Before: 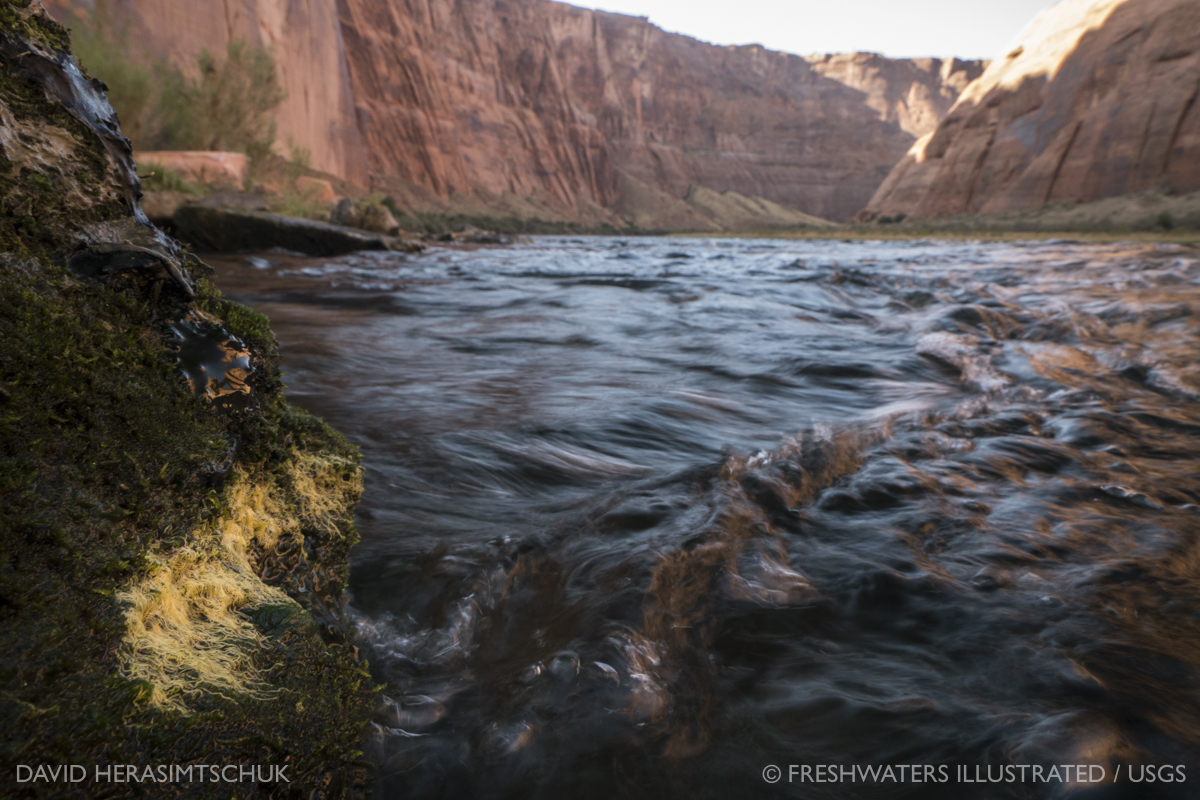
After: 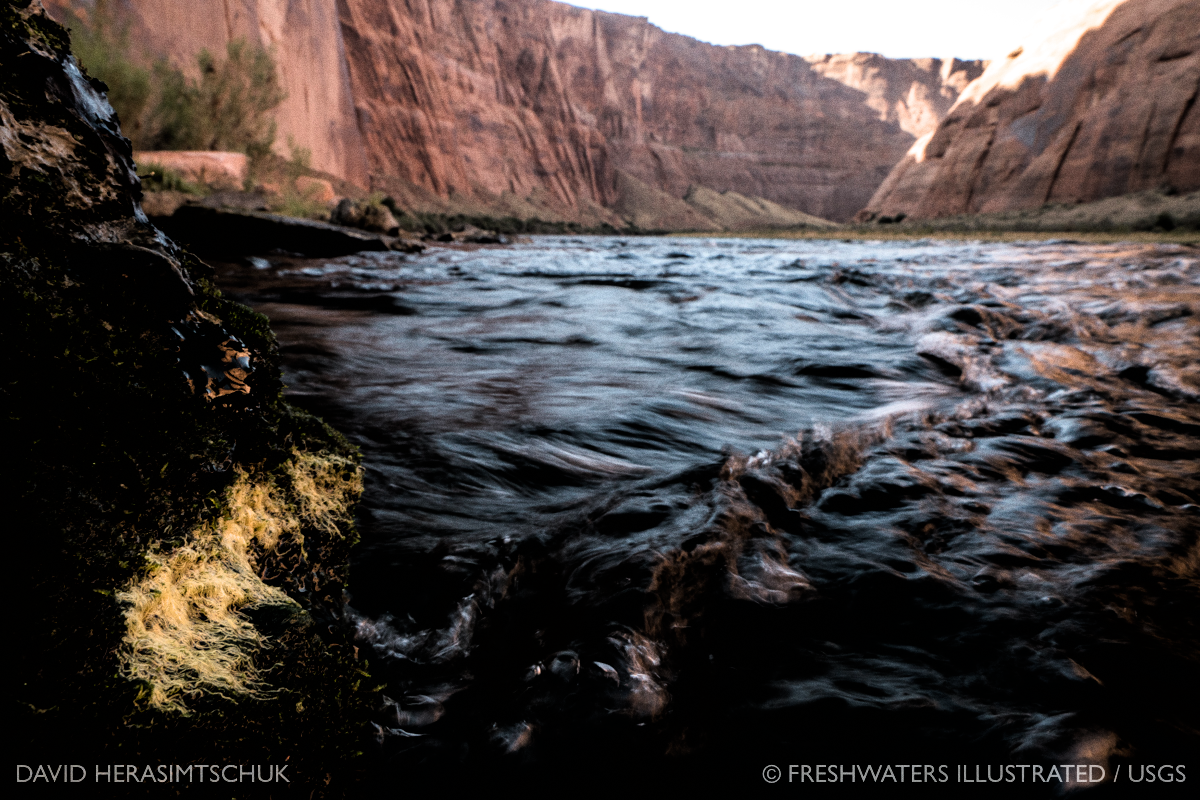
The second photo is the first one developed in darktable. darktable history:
filmic rgb: black relative exposure -3.57 EV, white relative exposure 2.29 EV, hardness 3.41
grain: on, module defaults
